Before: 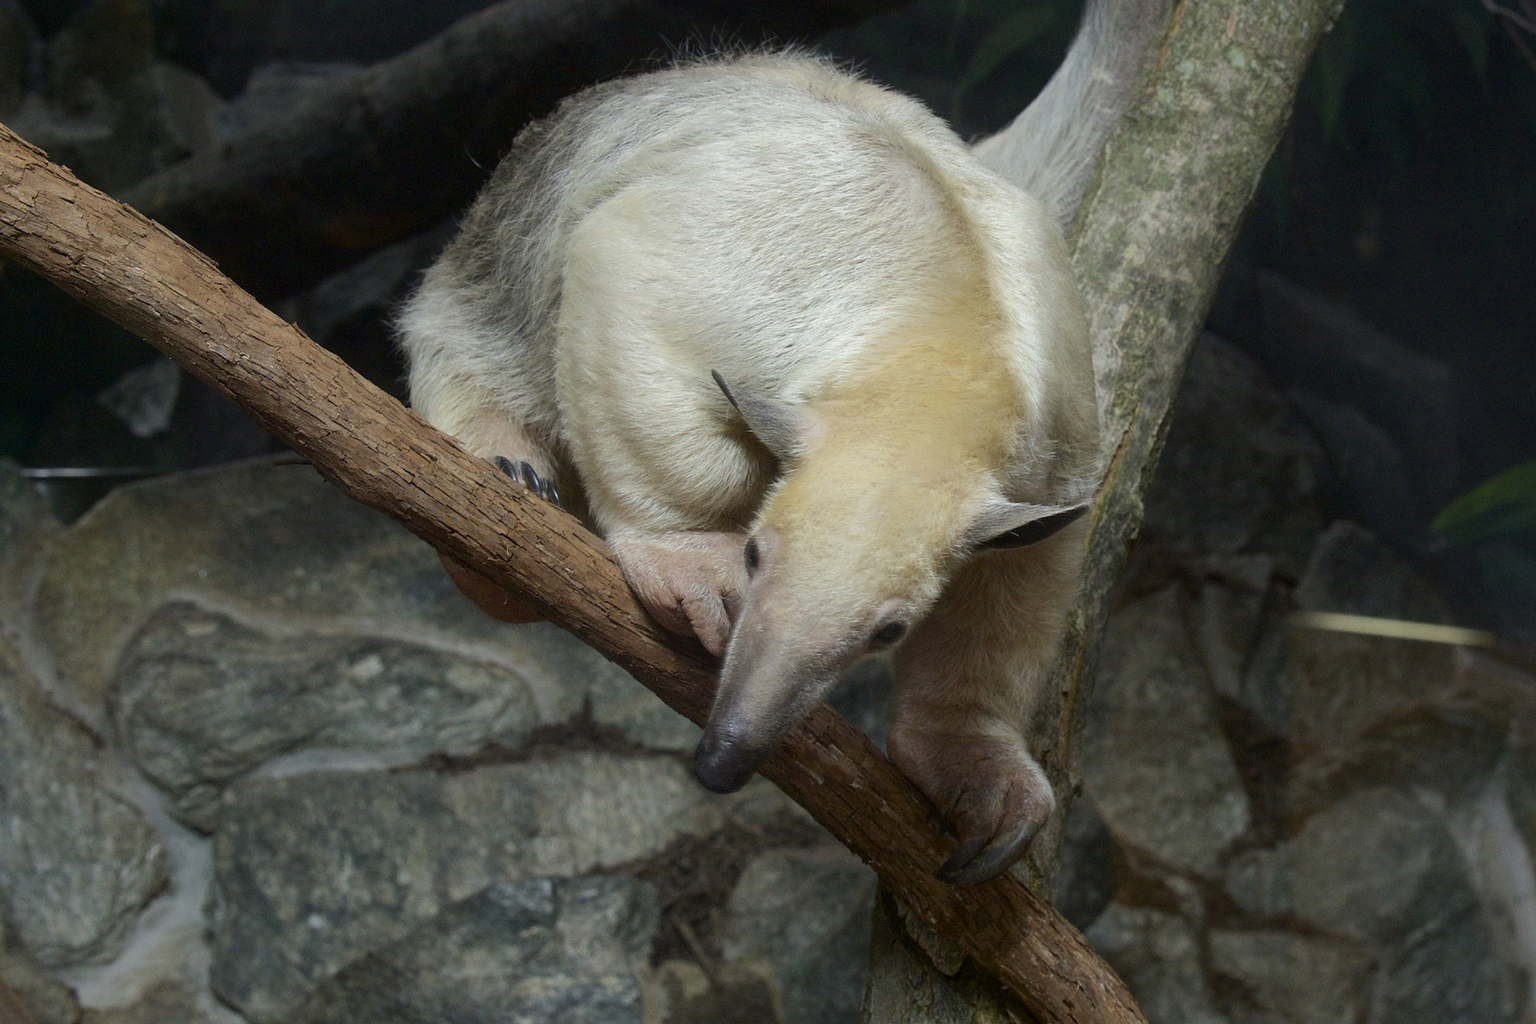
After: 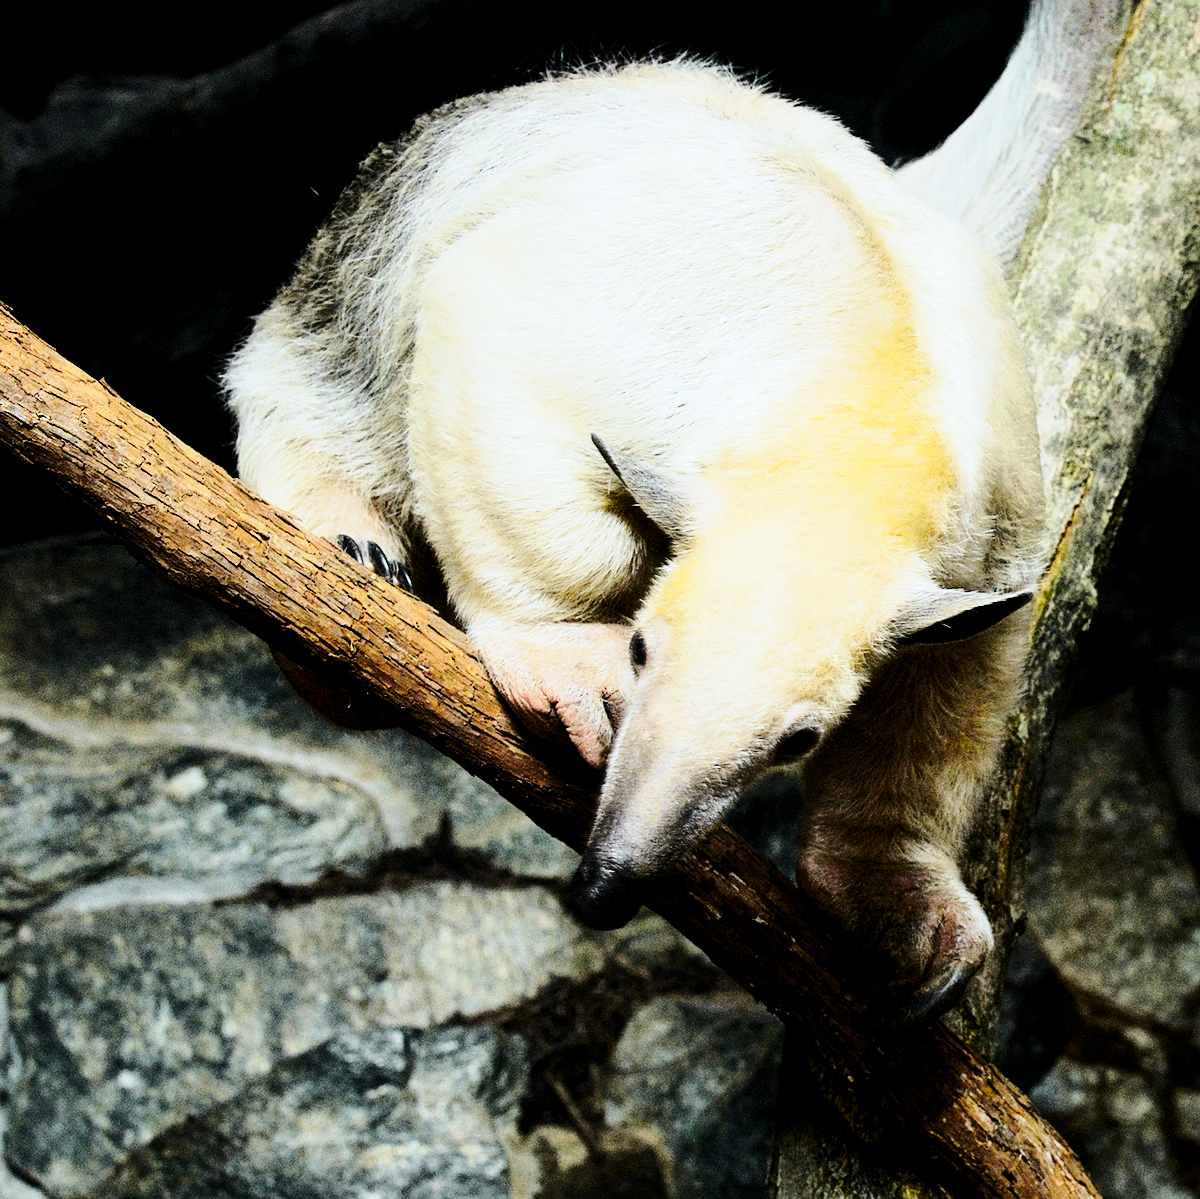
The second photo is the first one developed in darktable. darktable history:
tone equalizer: -8 EV -0.75 EV, -7 EV -0.7 EV, -6 EV -0.6 EV, -5 EV -0.4 EV, -3 EV 0.4 EV, -2 EV 0.6 EV, -1 EV 0.7 EV, +0 EV 0.75 EV, edges refinement/feathering 500, mask exposure compensation -1.57 EV, preserve details no
crop and rotate: left 13.537%, right 19.796%
levels: levels [0.026, 0.507, 0.987]
base curve: curves: ch0 [(0, 0) (0.028, 0.03) (0.121, 0.232) (0.46, 0.748) (0.859, 0.968) (1, 1)], preserve colors none
tone curve: curves: ch0 [(0, 0) (0.11, 0.061) (0.256, 0.259) (0.398, 0.494) (0.498, 0.611) (0.65, 0.757) (0.835, 0.883) (1, 0.961)]; ch1 [(0, 0) (0.346, 0.307) (0.408, 0.369) (0.453, 0.457) (0.482, 0.479) (0.502, 0.498) (0.521, 0.51) (0.553, 0.554) (0.618, 0.65) (0.693, 0.727) (1, 1)]; ch2 [(0, 0) (0.366, 0.337) (0.434, 0.46) (0.485, 0.494) (0.5, 0.494) (0.511, 0.508) (0.537, 0.55) (0.579, 0.599) (0.621, 0.693) (1, 1)], color space Lab, independent channels, preserve colors none
sharpen: amount 0.2
